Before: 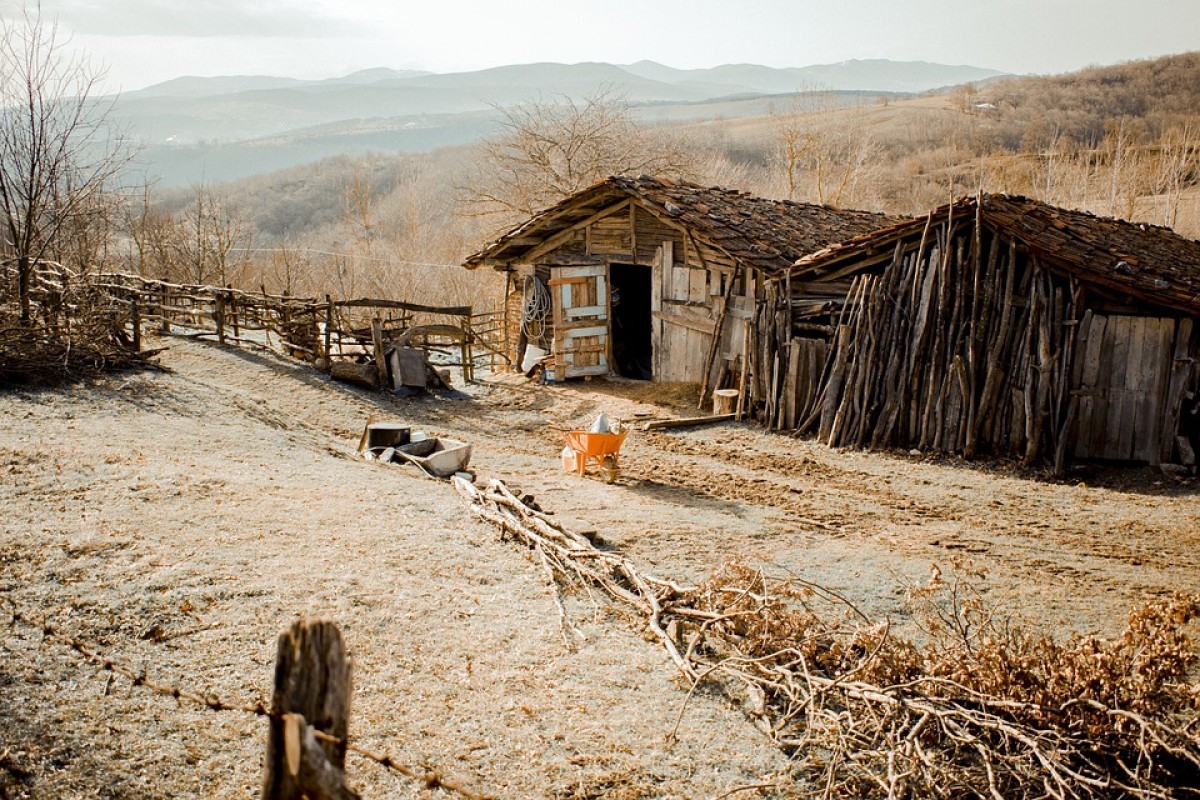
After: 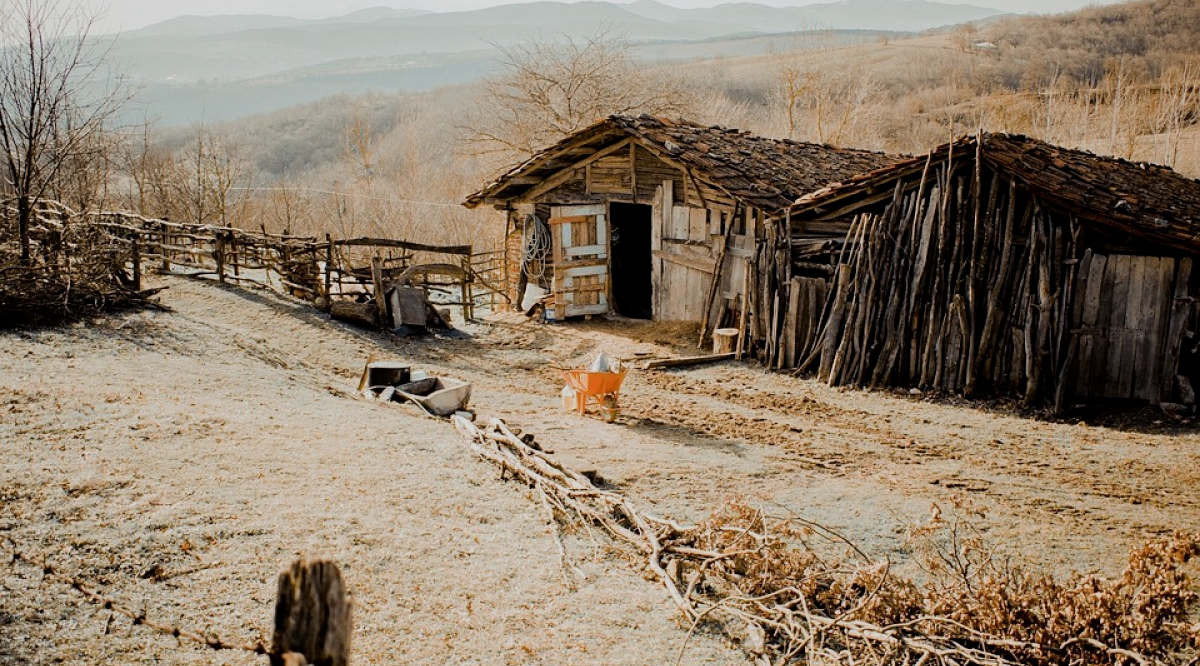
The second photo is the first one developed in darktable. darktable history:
filmic rgb: hardness 4.17
crop: top 7.625%, bottom 8.027%
